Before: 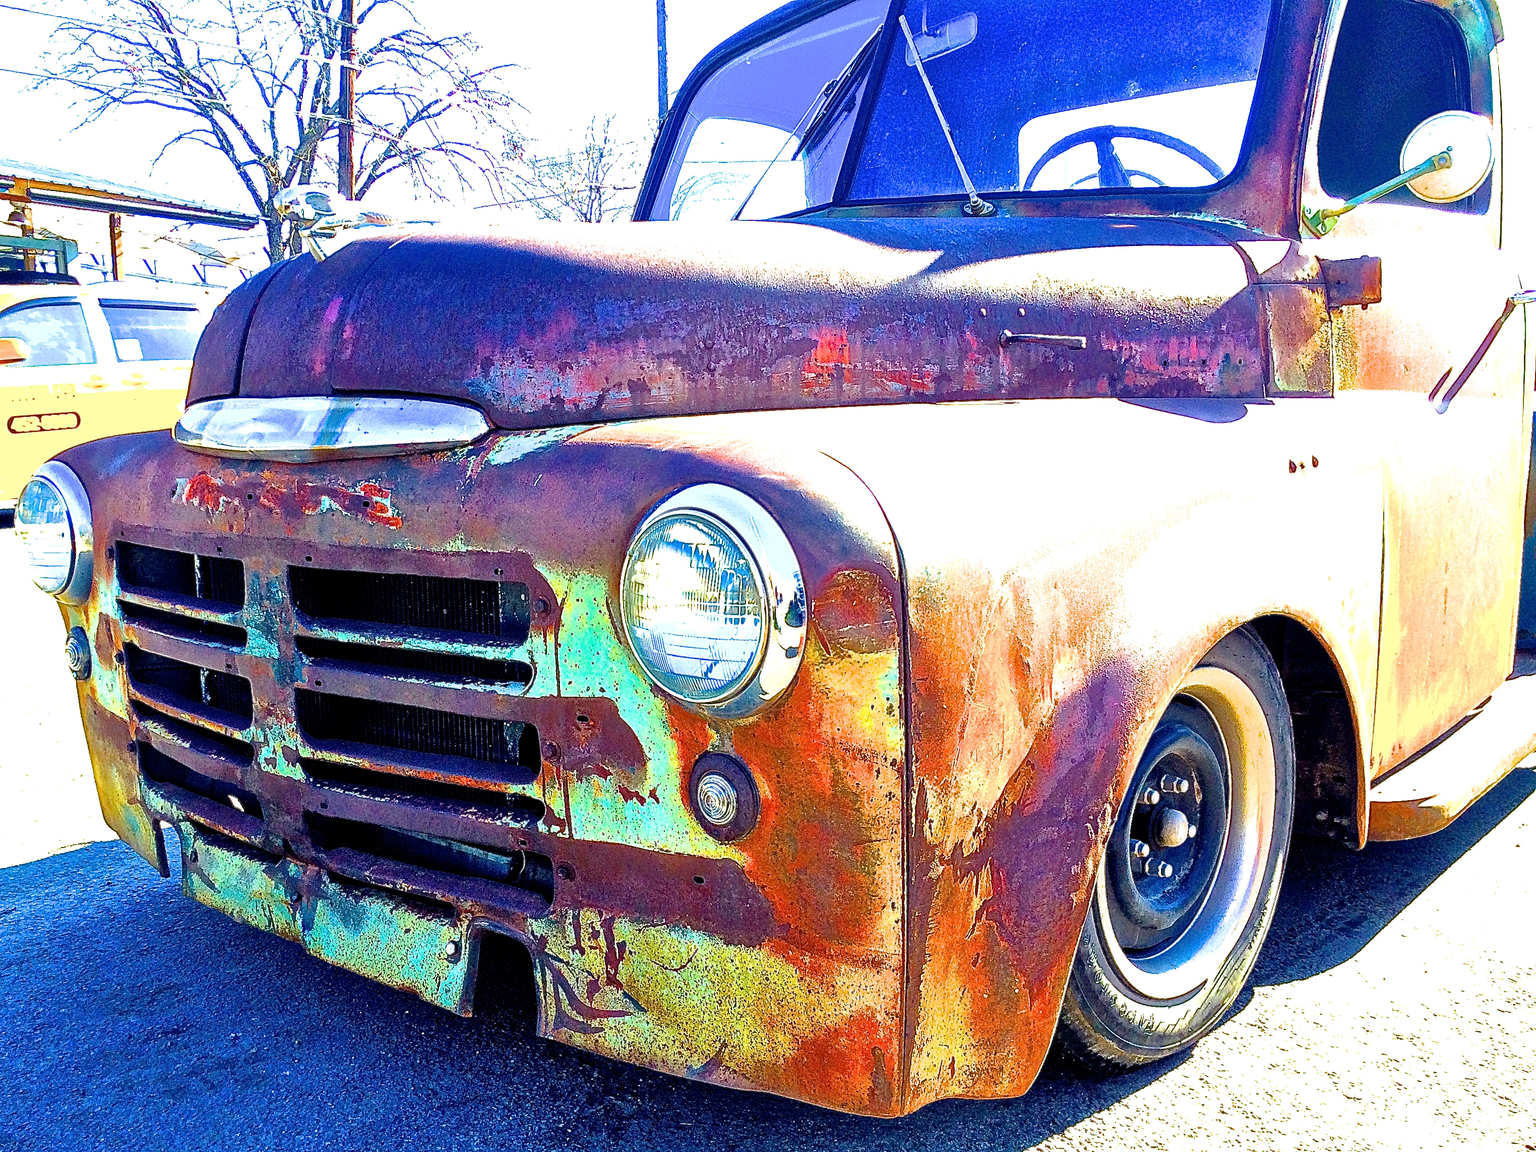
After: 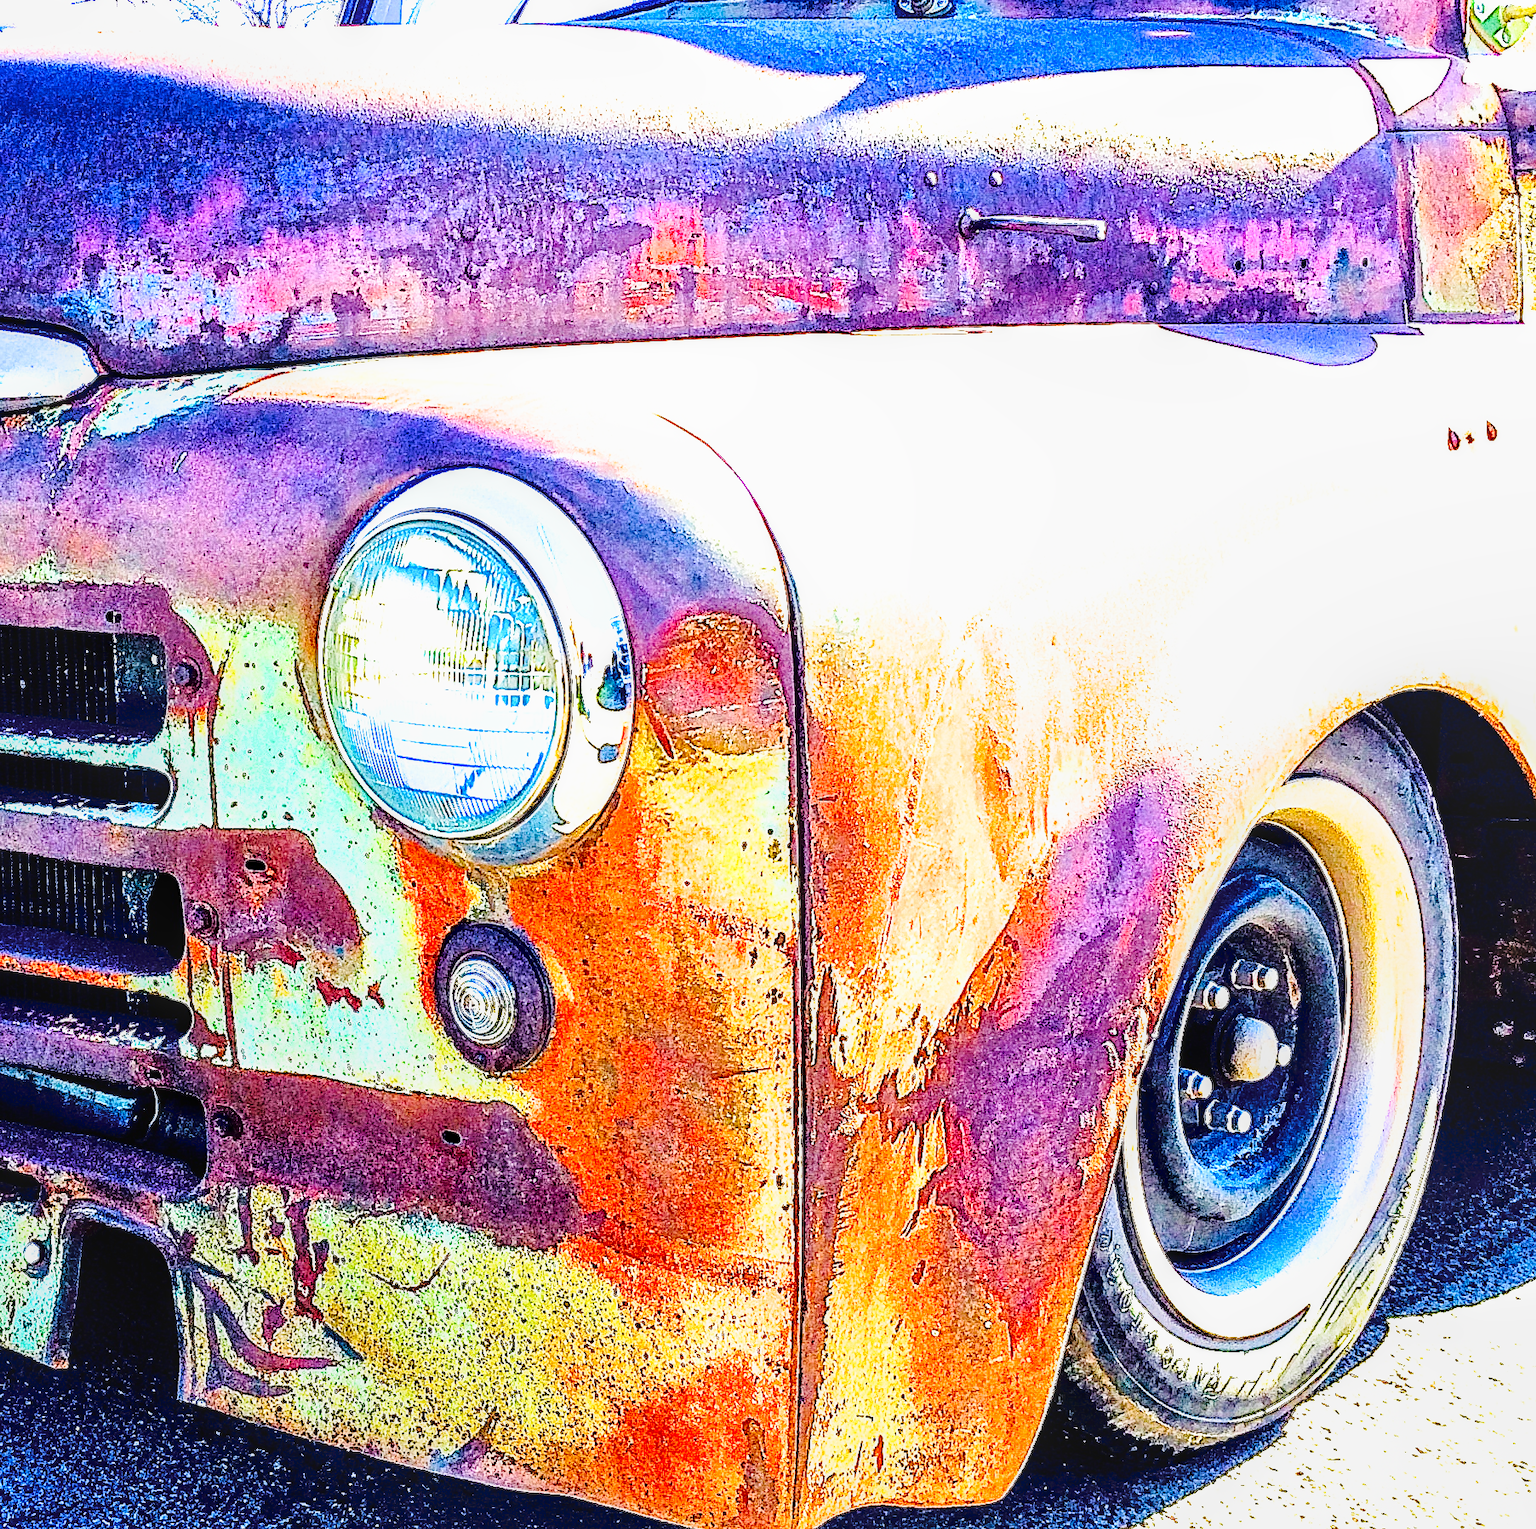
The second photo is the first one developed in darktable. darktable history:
base curve: curves: ch0 [(0, 0) (0.028, 0.03) (0.121, 0.232) (0.46, 0.748) (0.859, 0.968) (1, 1)], preserve colors none
tone curve: curves: ch0 [(0, 0.014) (0.17, 0.099) (0.392, 0.438) (0.725, 0.828) (0.872, 0.918) (1, 0.981)]; ch1 [(0, 0) (0.402, 0.36) (0.488, 0.466) (0.5, 0.499) (0.515, 0.515) (0.574, 0.595) (0.619, 0.65) (0.701, 0.725) (1, 1)]; ch2 [(0, 0) (0.432, 0.422) (0.486, 0.49) (0.503, 0.503) (0.523, 0.554) (0.562, 0.606) (0.644, 0.694) (0.717, 0.753) (1, 0.991)], color space Lab, linked channels, preserve colors none
local contrast: detail 130%
crop and rotate: left 28.097%, top 17.908%, right 12.656%, bottom 3.413%
